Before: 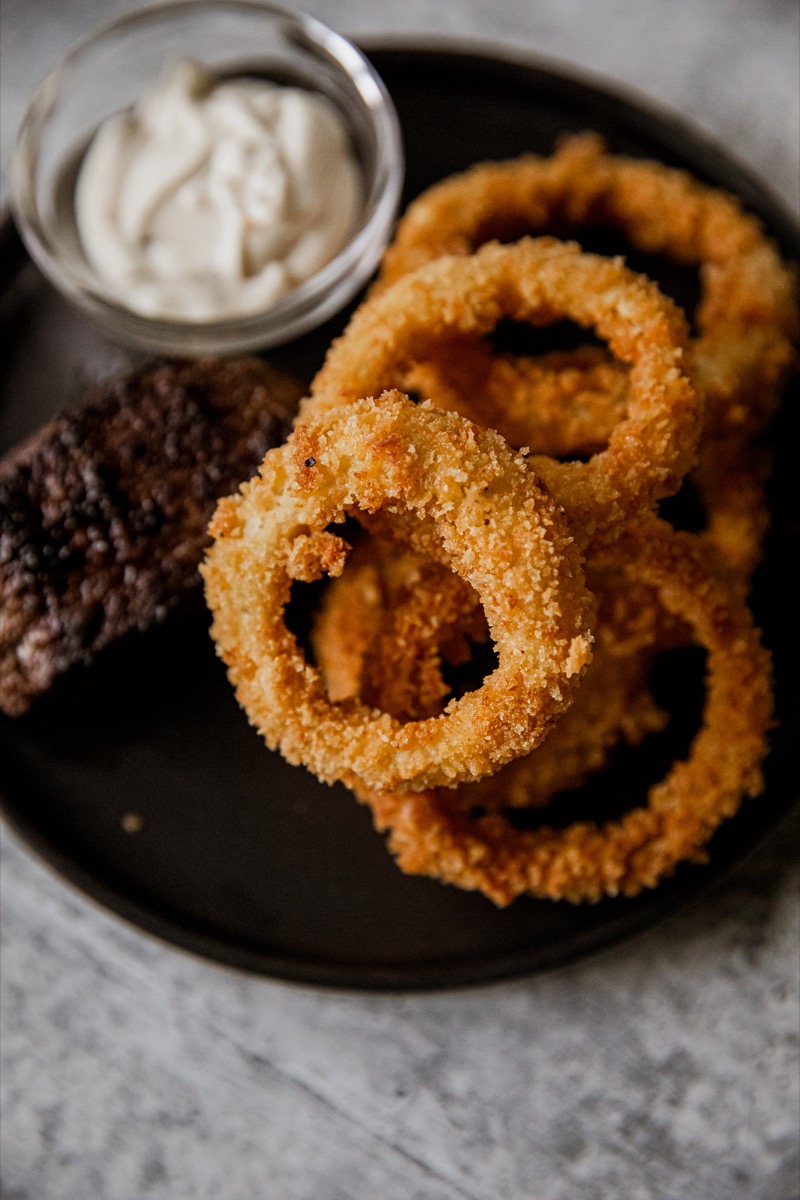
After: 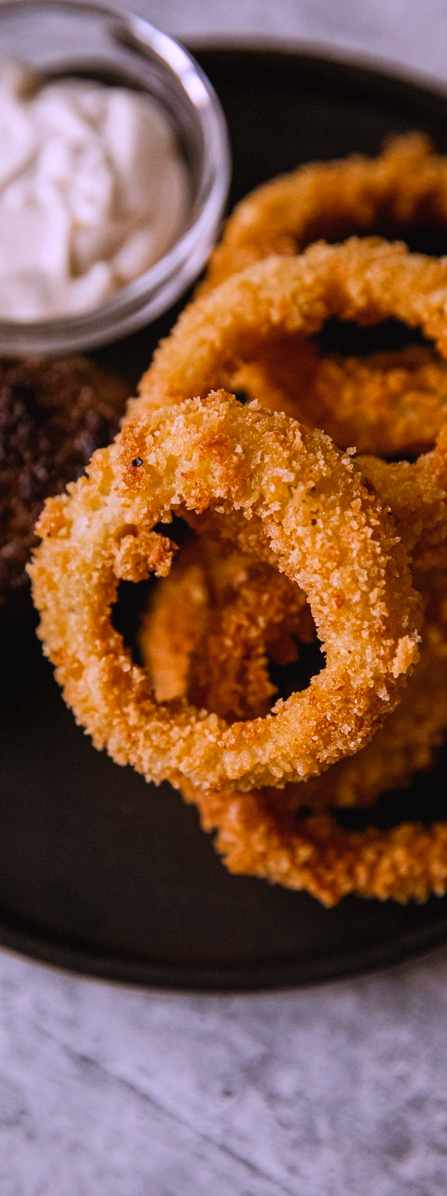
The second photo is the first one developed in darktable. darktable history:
crop: left 21.674%, right 22.086%
white balance: red 1.042, blue 1.17
color balance rgb: shadows lift › chroma 2%, shadows lift › hue 50°, power › hue 60°, highlights gain › chroma 1%, highlights gain › hue 60°, global offset › luminance 0.25%, global vibrance 30%
